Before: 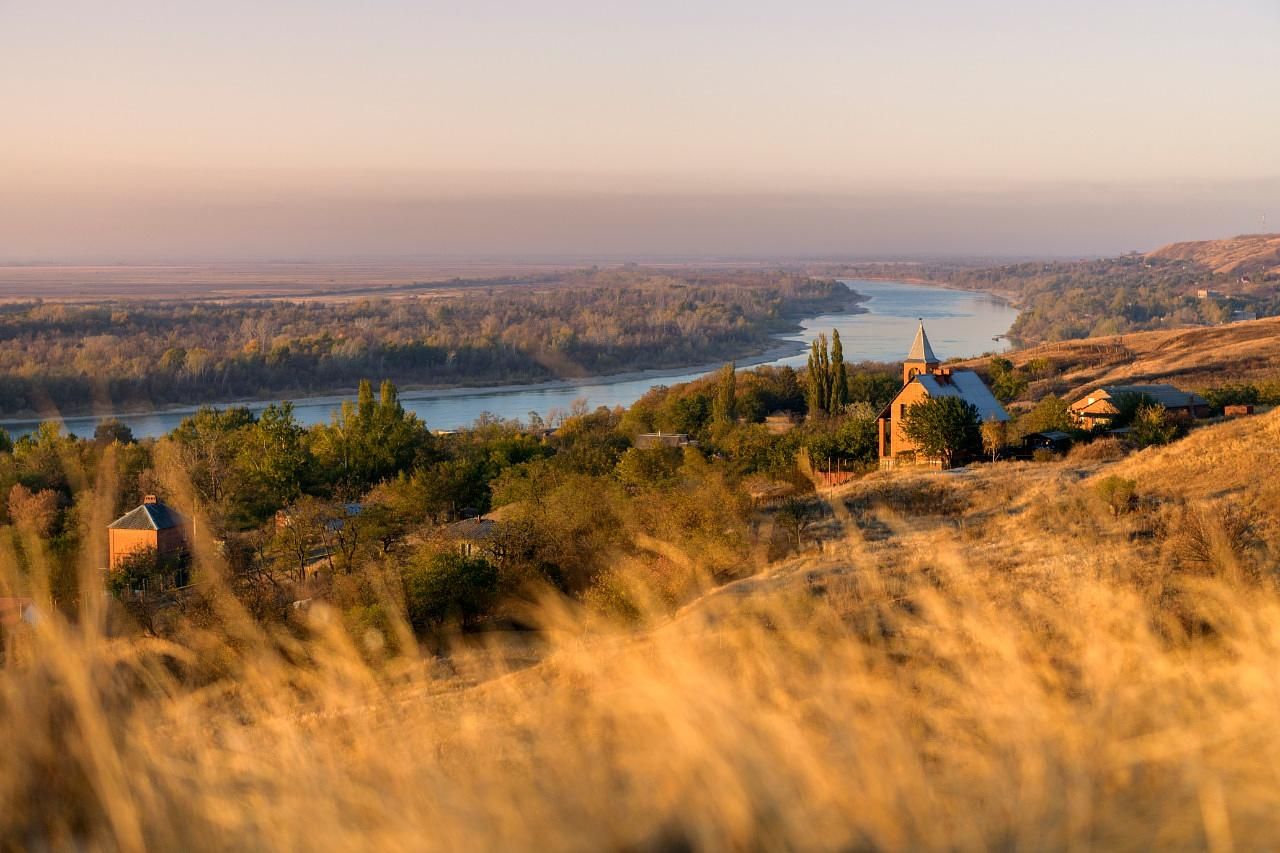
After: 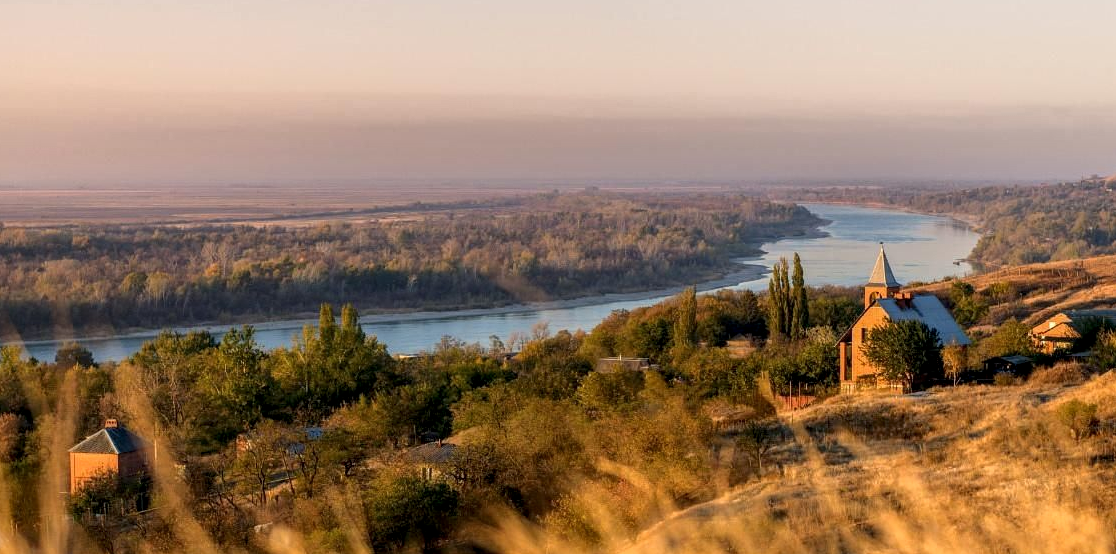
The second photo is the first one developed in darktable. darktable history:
crop: left 3.096%, top 8.949%, right 9.68%, bottom 26.087%
local contrast: on, module defaults
